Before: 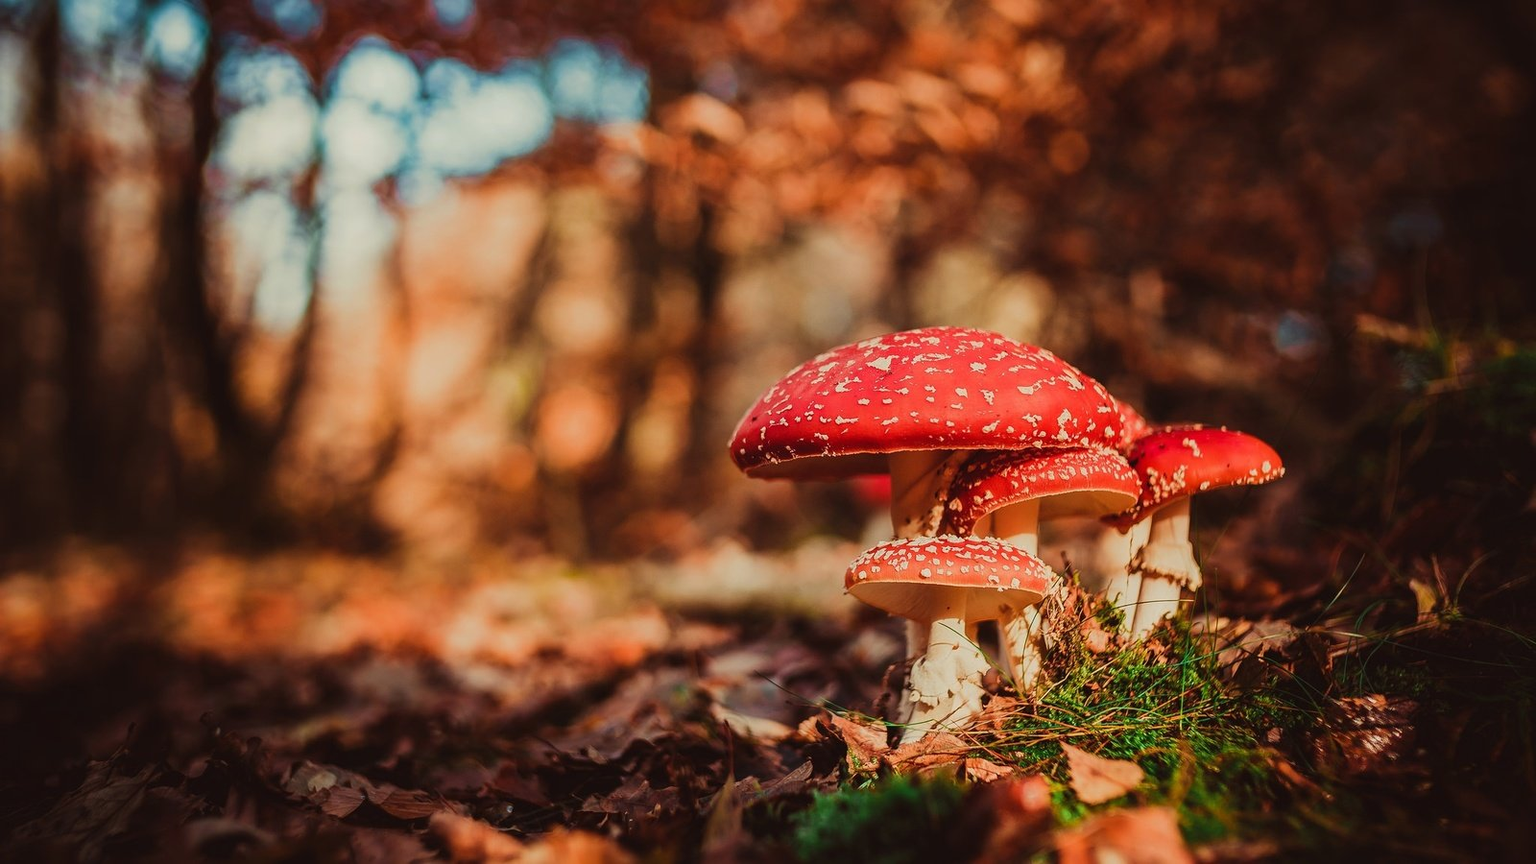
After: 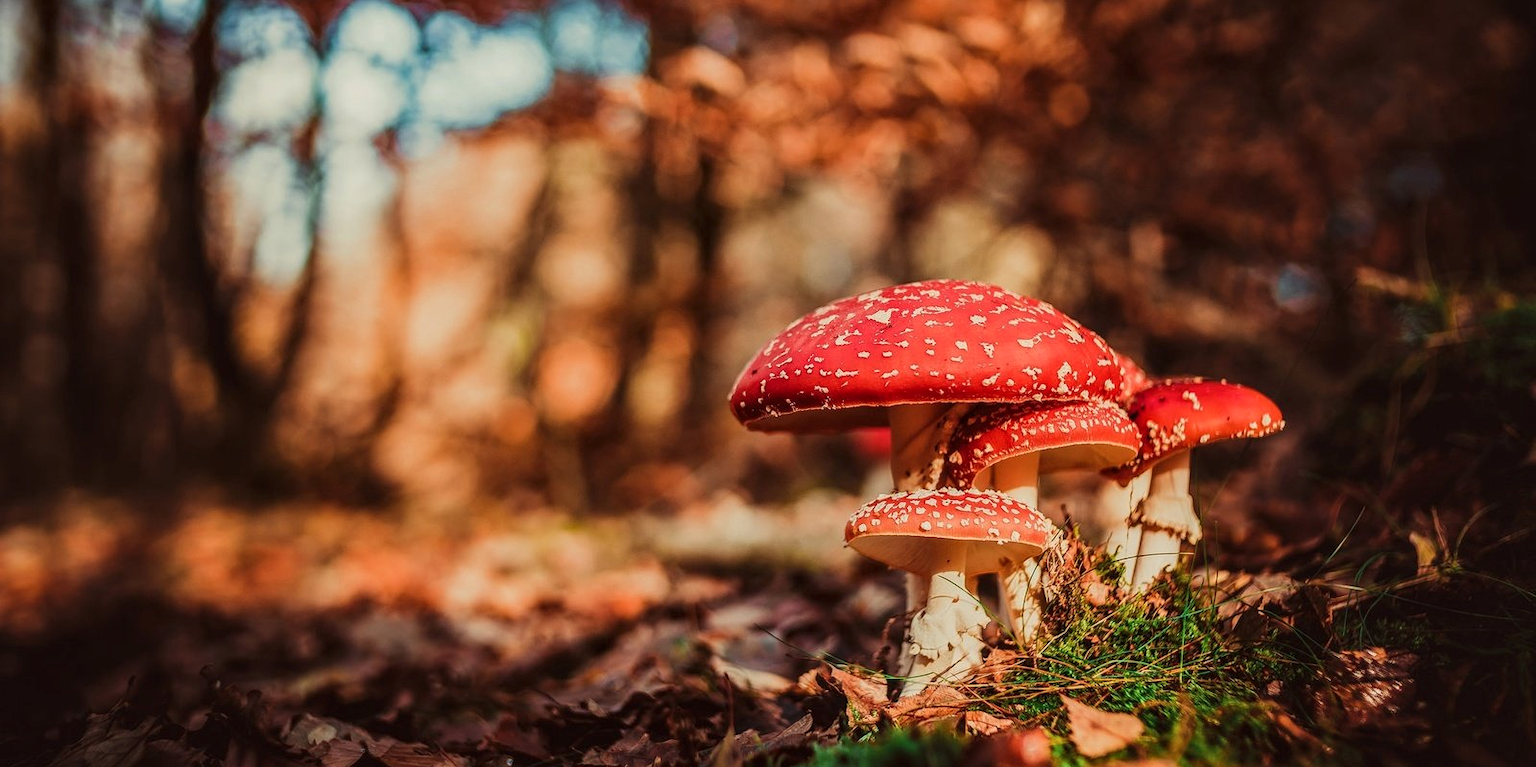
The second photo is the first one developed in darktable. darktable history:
local contrast: on, module defaults
crop and rotate: top 5.502%, bottom 5.647%
